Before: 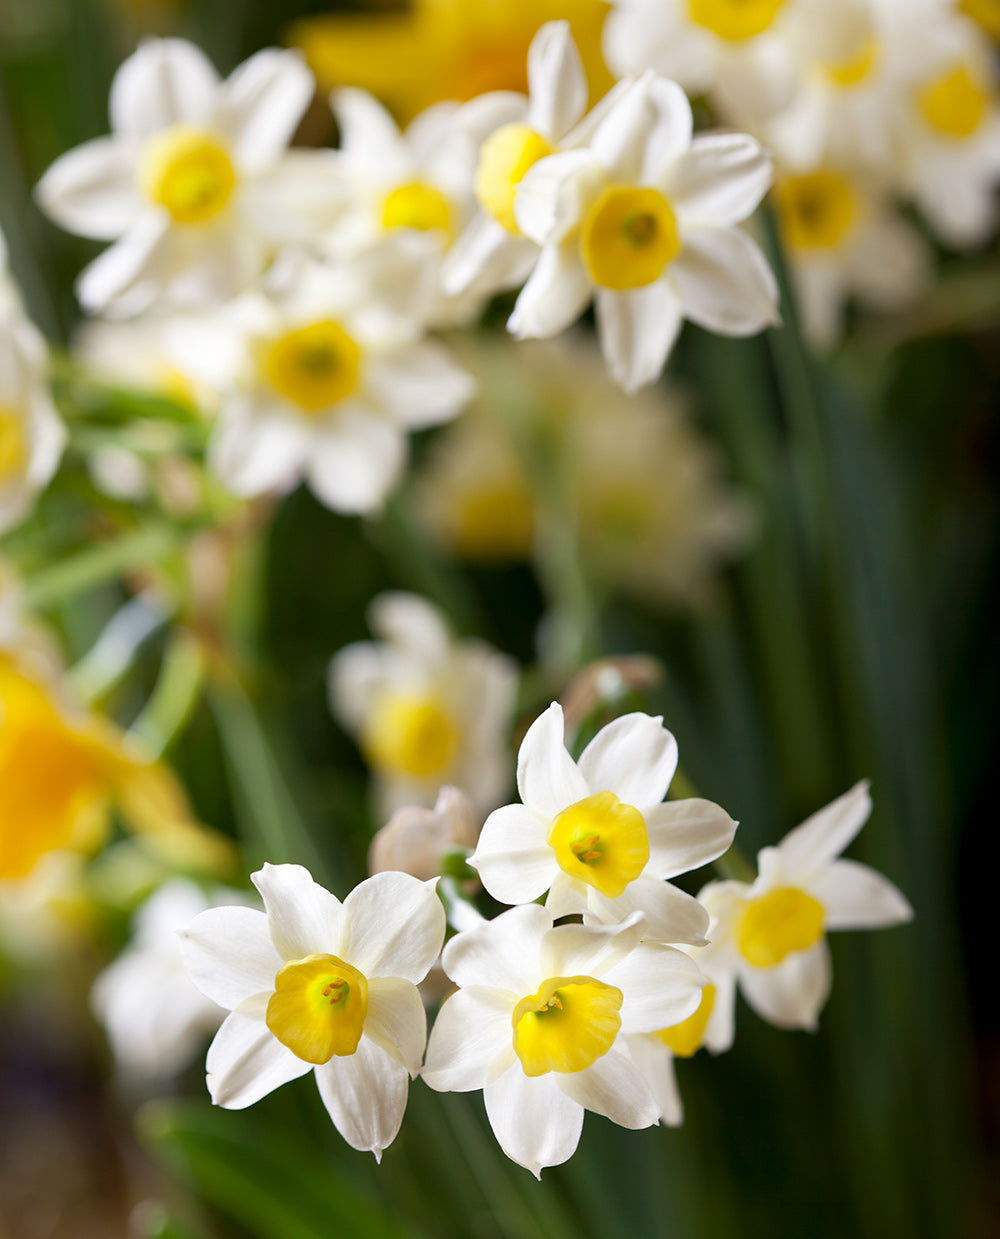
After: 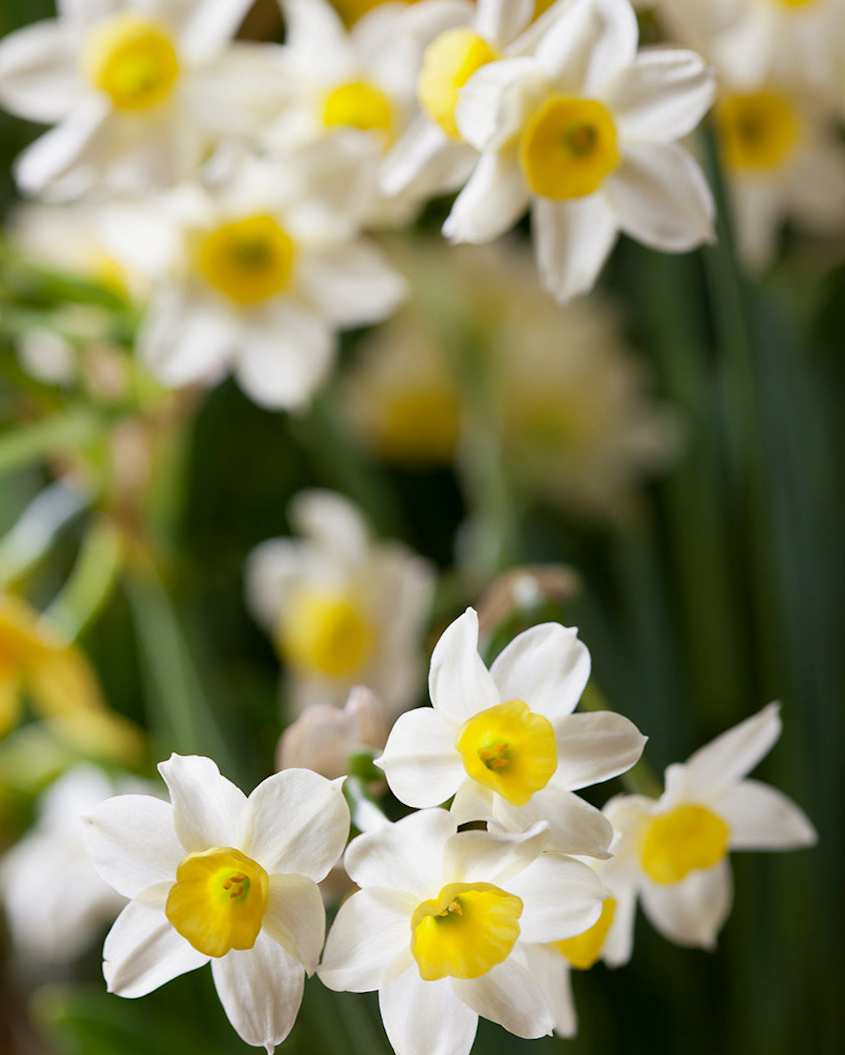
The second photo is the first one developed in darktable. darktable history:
crop and rotate: angle -2.99°, left 5.401%, top 5.175%, right 4.724%, bottom 4.291%
exposure: black level correction 0.001, exposure -0.123 EV, compensate highlight preservation false
